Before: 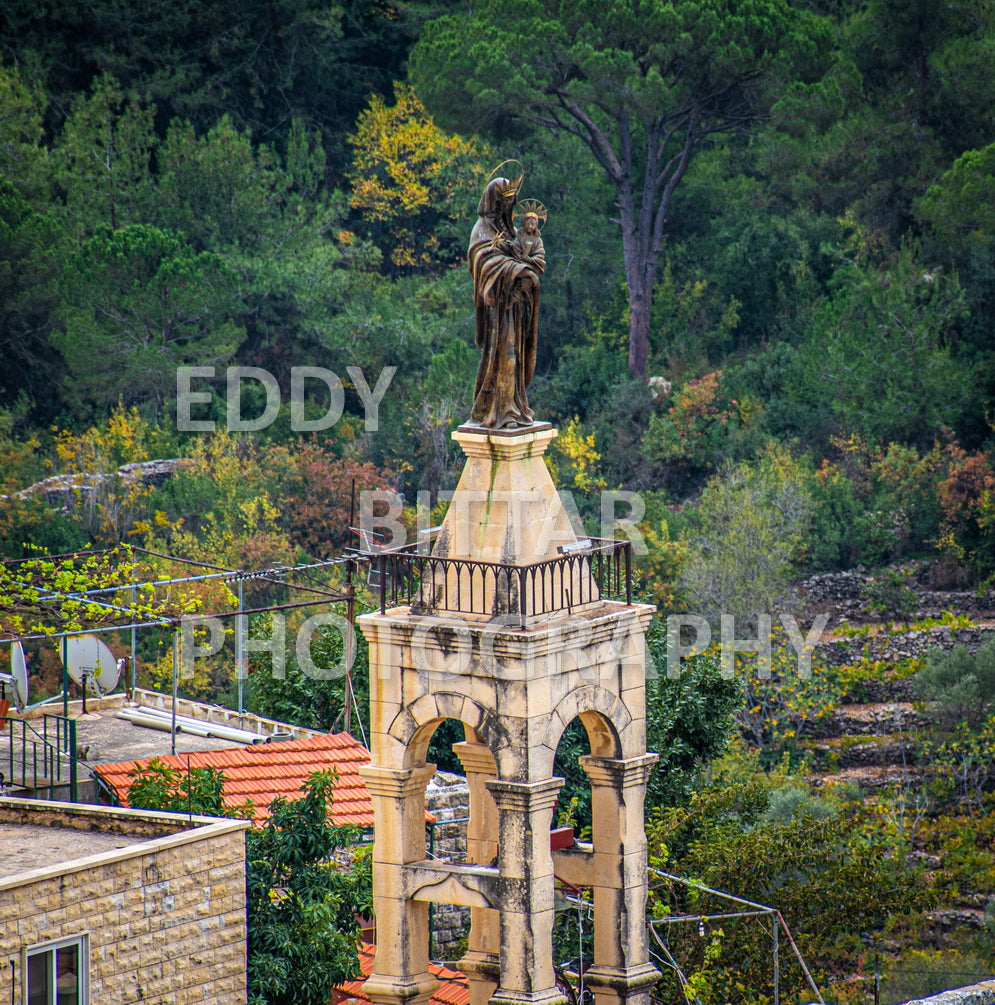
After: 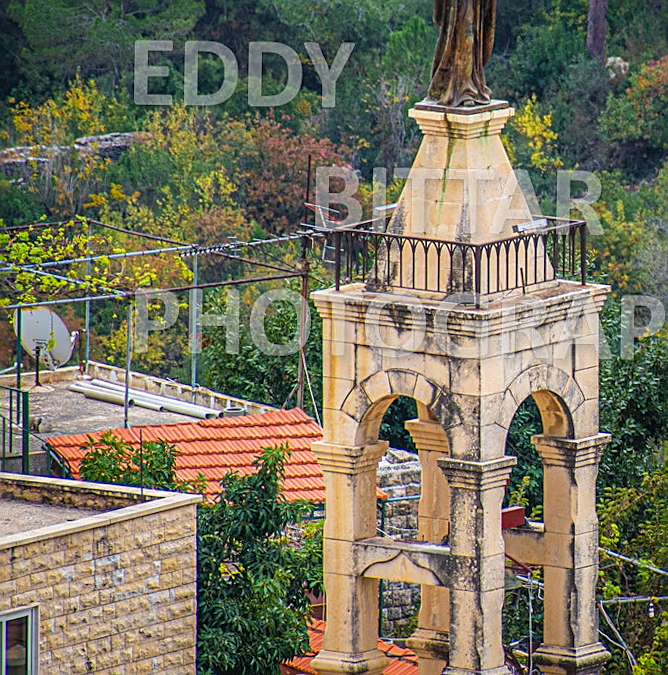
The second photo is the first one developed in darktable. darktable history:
crop and rotate: angle -0.82°, left 3.85%, top 31.828%, right 27.992%
sharpen: on, module defaults
contrast equalizer: y [[0.5, 0.486, 0.447, 0.446, 0.489, 0.5], [0.5 ×6], [0.5 ×6], [0 ×6], [0 ×6]]
